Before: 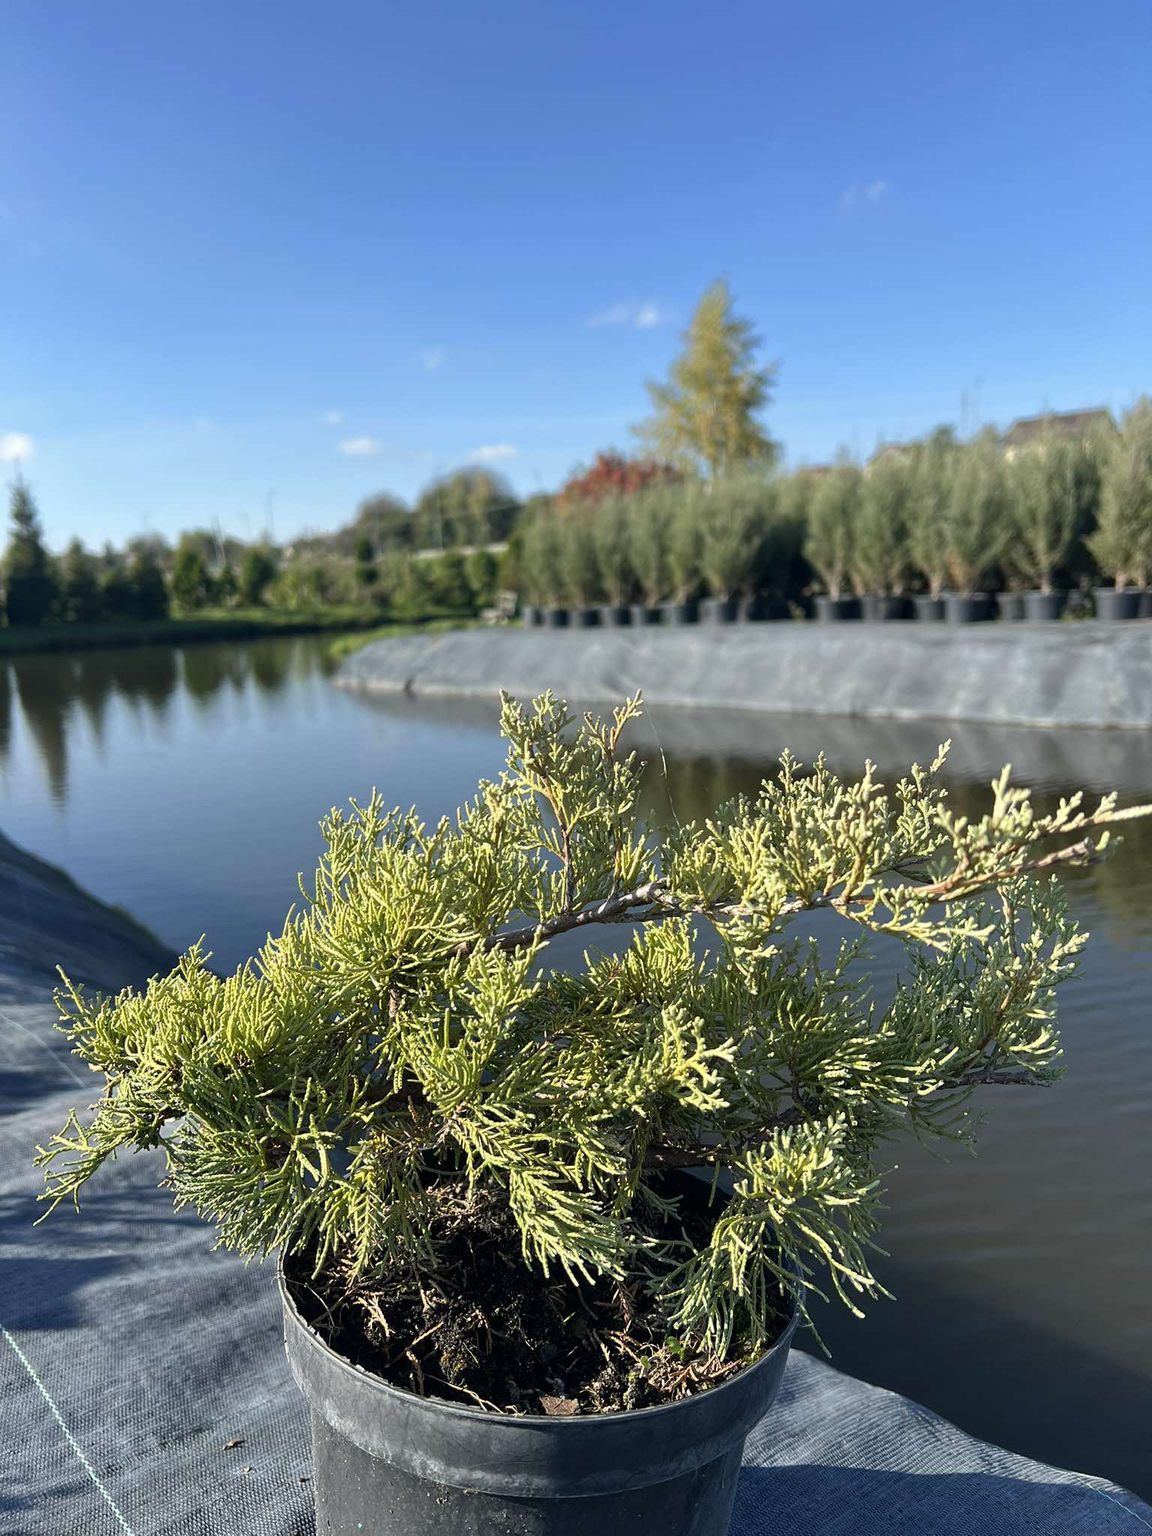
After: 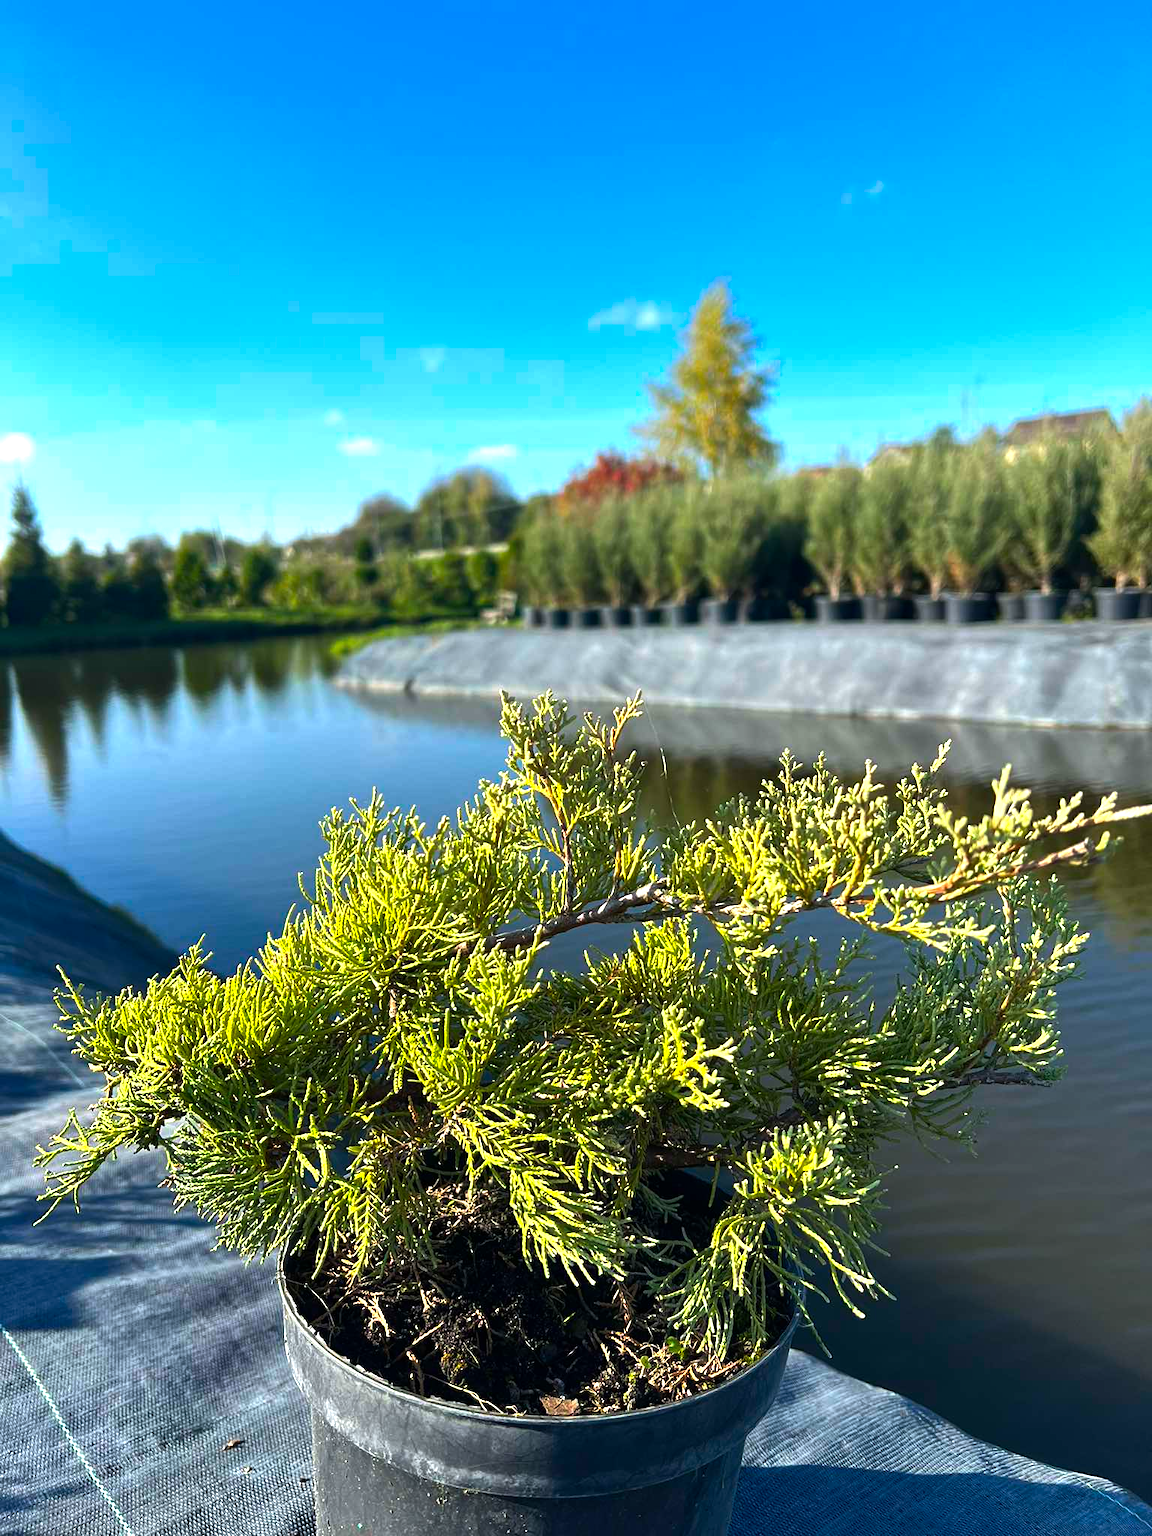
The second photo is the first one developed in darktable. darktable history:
color balance rgb: perceptual saturation grading › global saturation 0.525%, perceptual brilliance grading › global brilliance 21.317%, perceptual brilliance grading › shadows -34.188%, global vibrance 20%
color correction: highlights b* 0.019, saturation 1.35
